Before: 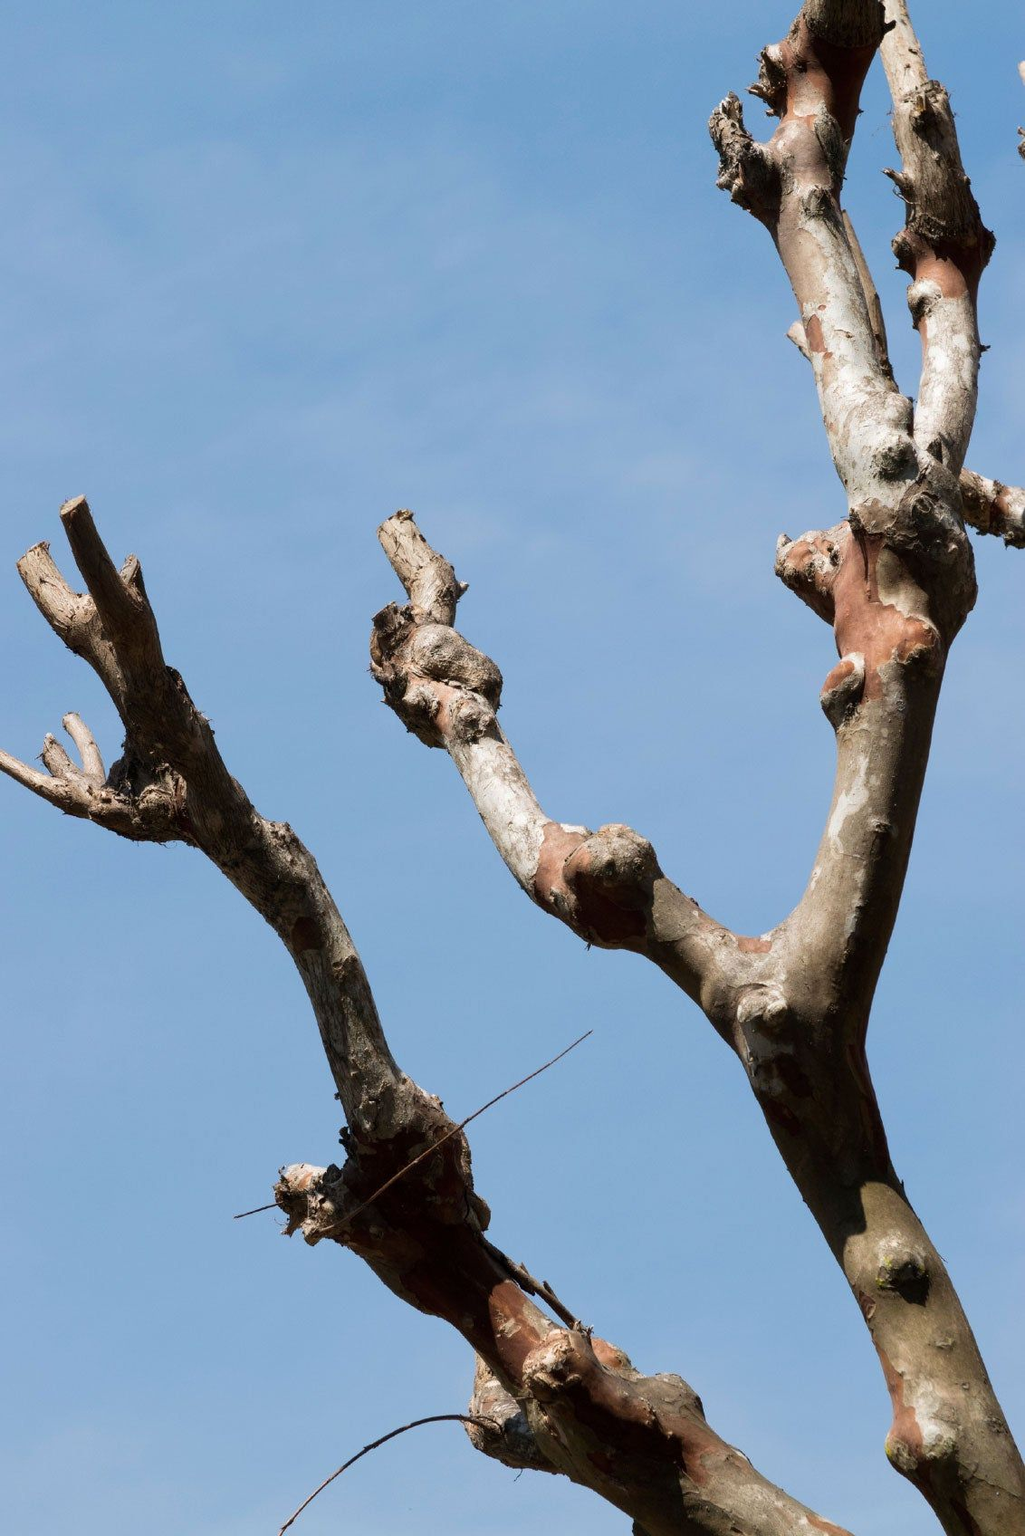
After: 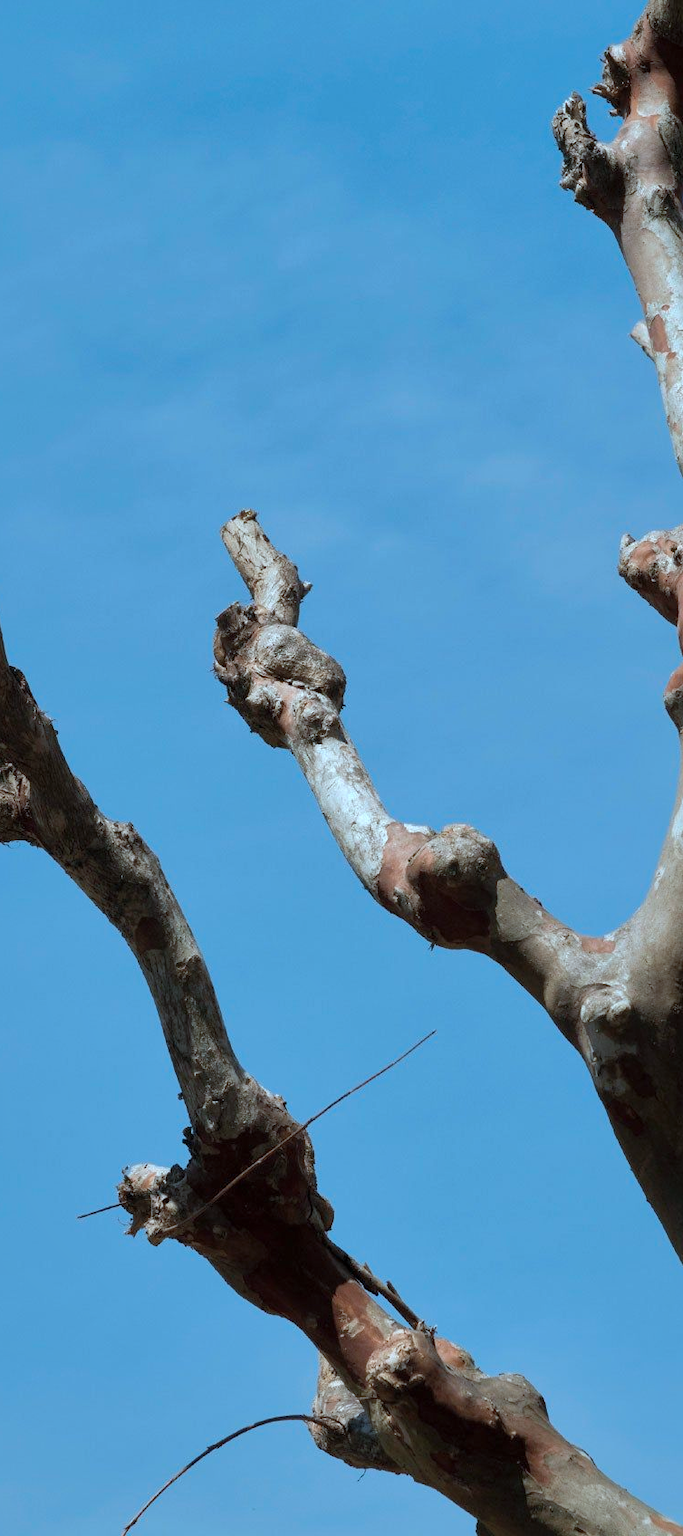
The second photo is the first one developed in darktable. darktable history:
shadows and highlights: shadows 39.87, highlights -59.89
color correction: highlights a* -10.56, highlights b* -18.84
crop and rotate: left 15.293%, right 17.951%
